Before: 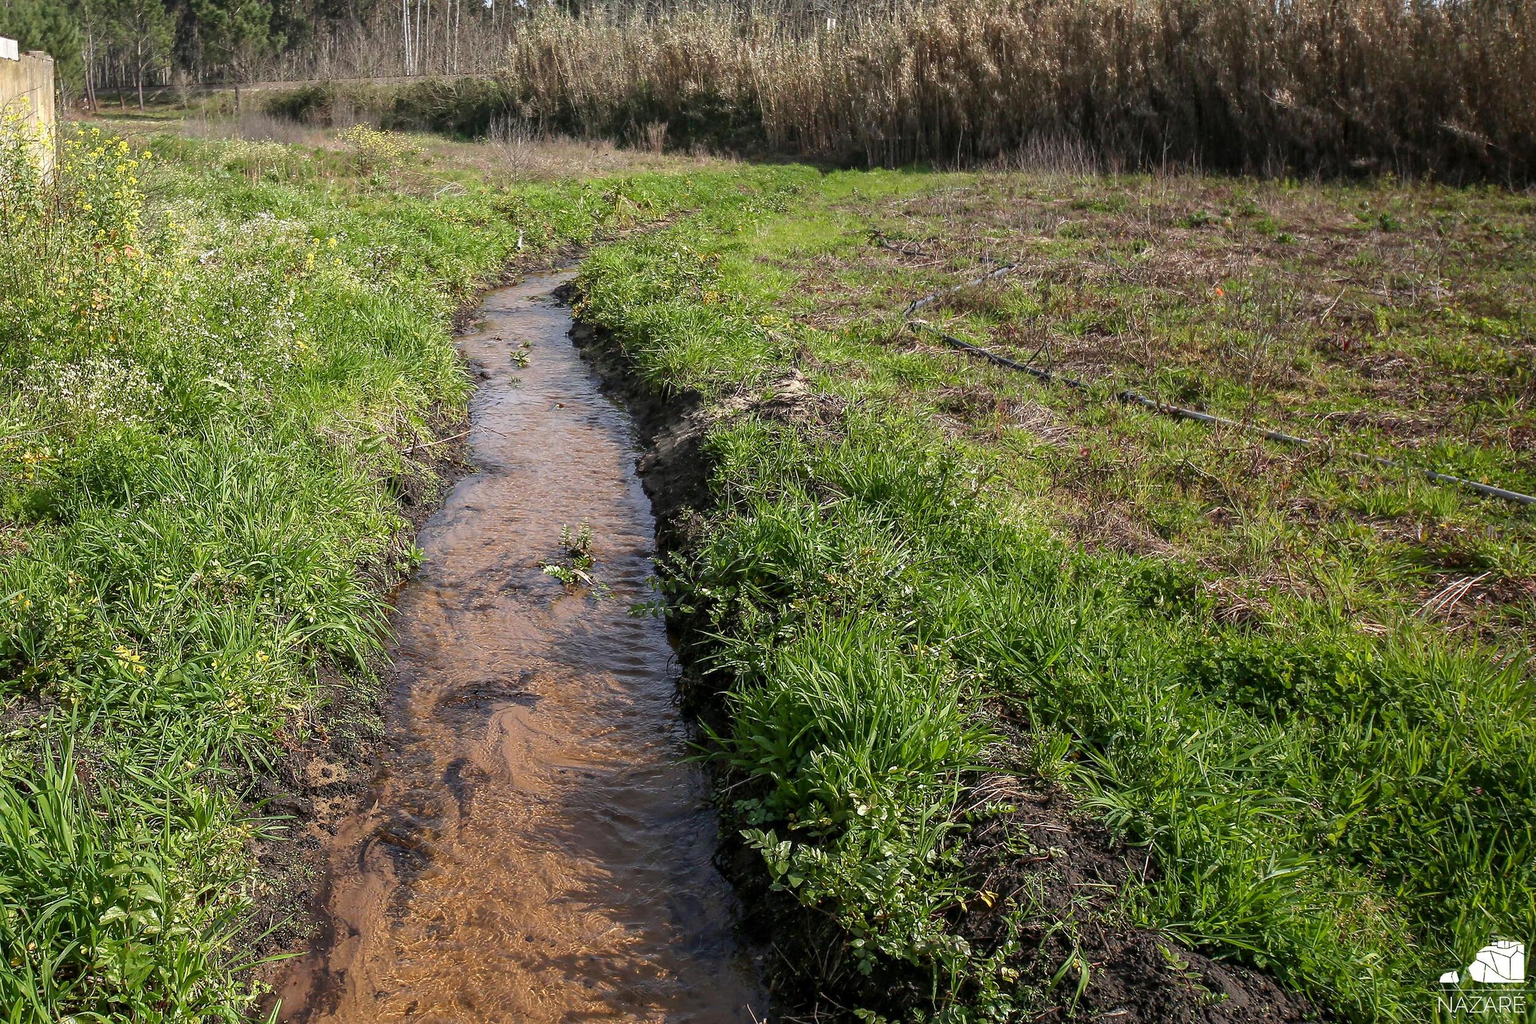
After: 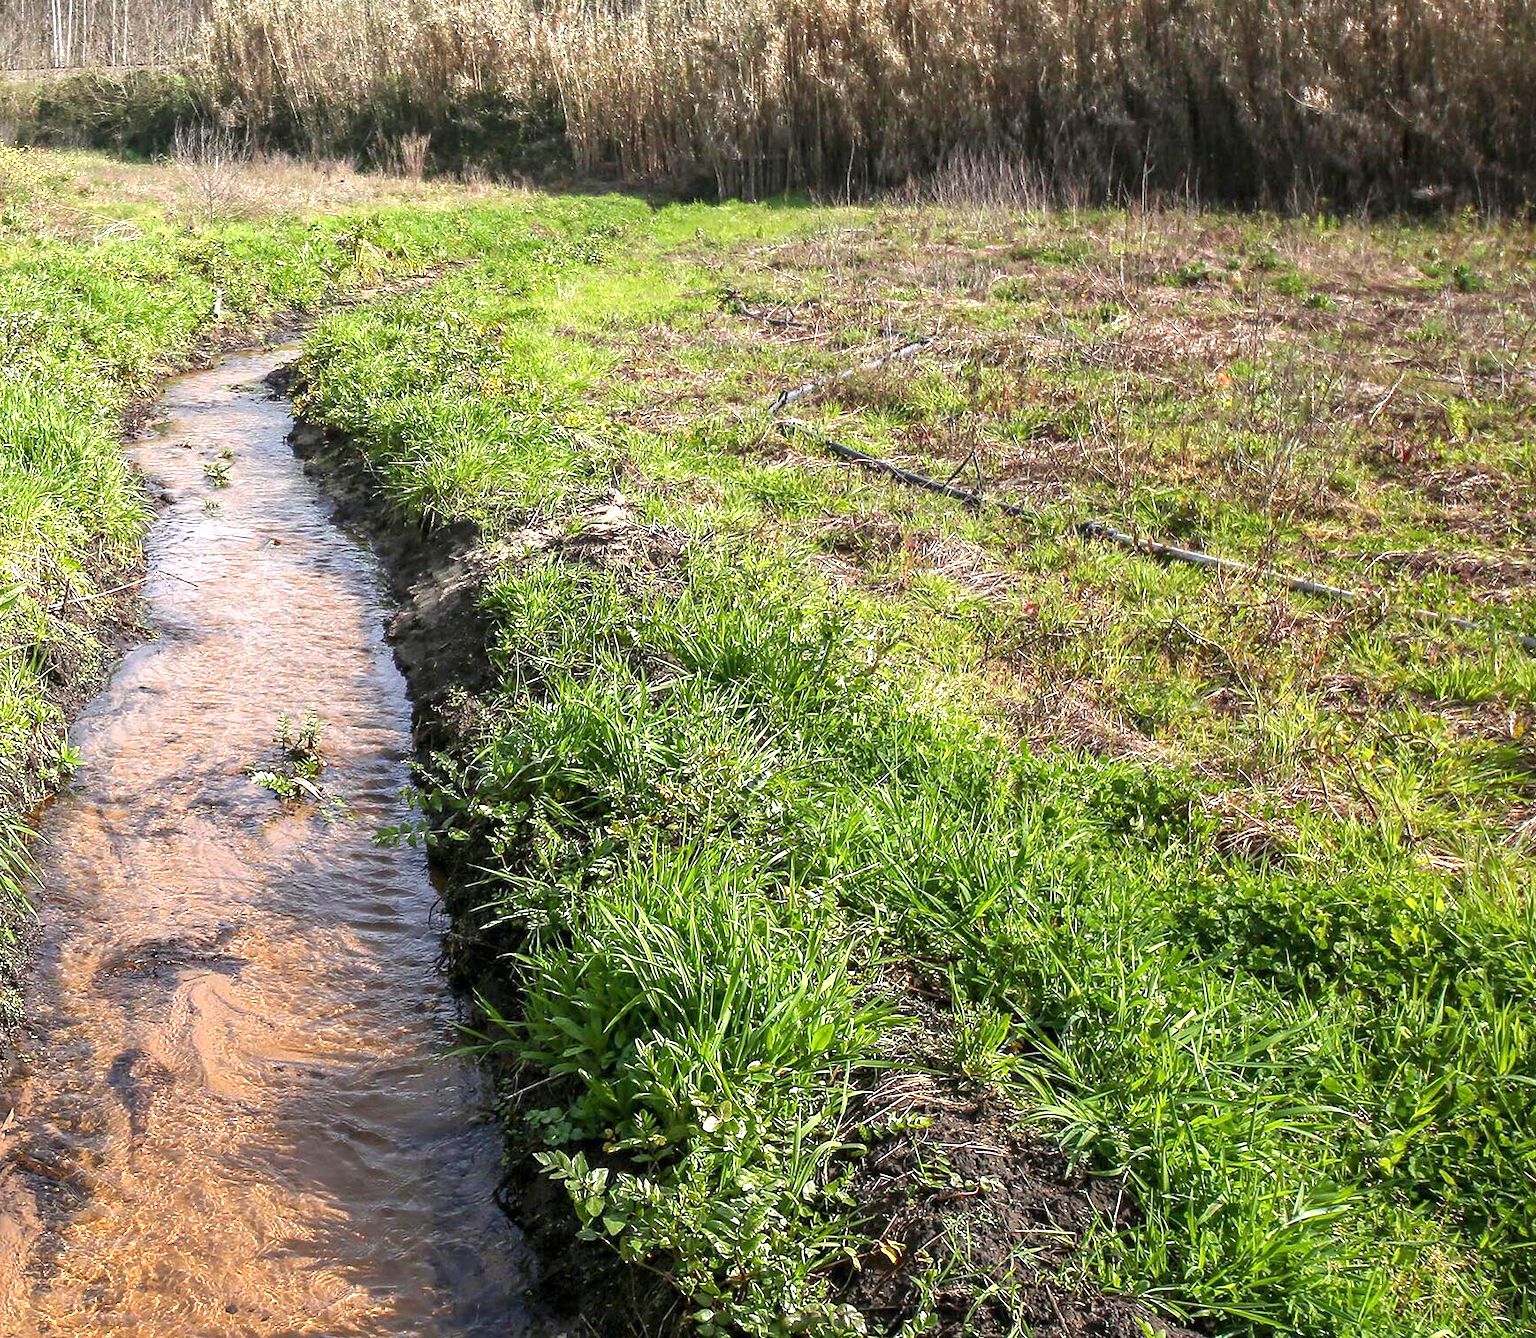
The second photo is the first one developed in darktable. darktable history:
crop and rotate: left 24.034%, top 2.838%, right 6.406%, bottom 6.299%
exposure: exposure 1.061 EV, compensate highlight preservation false
